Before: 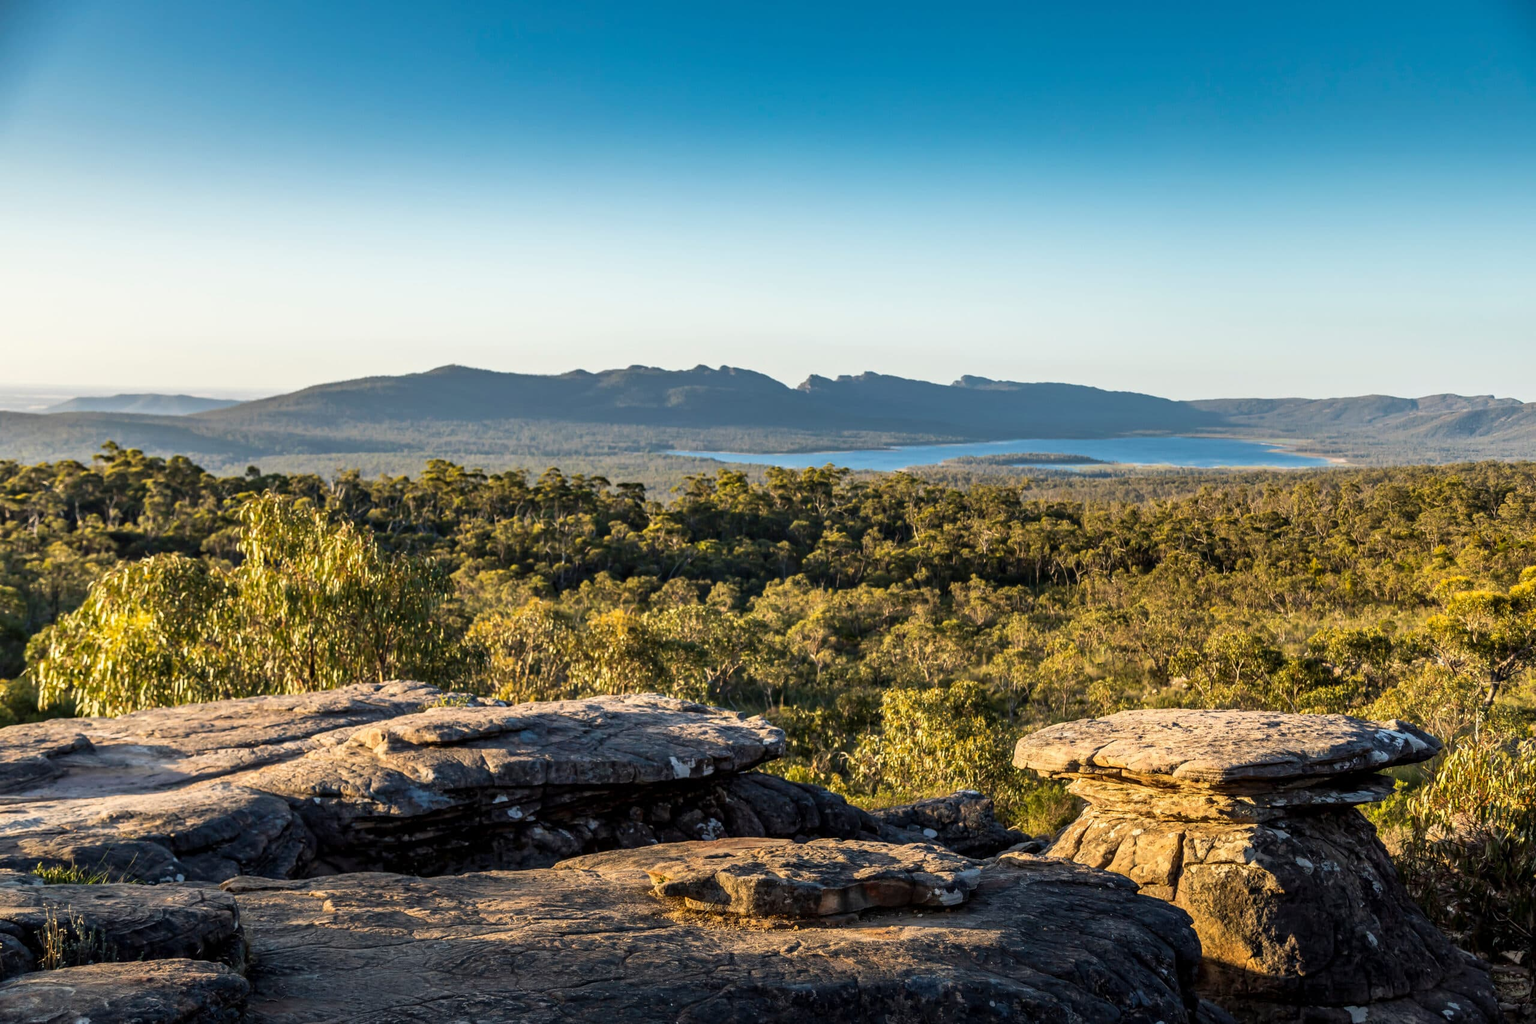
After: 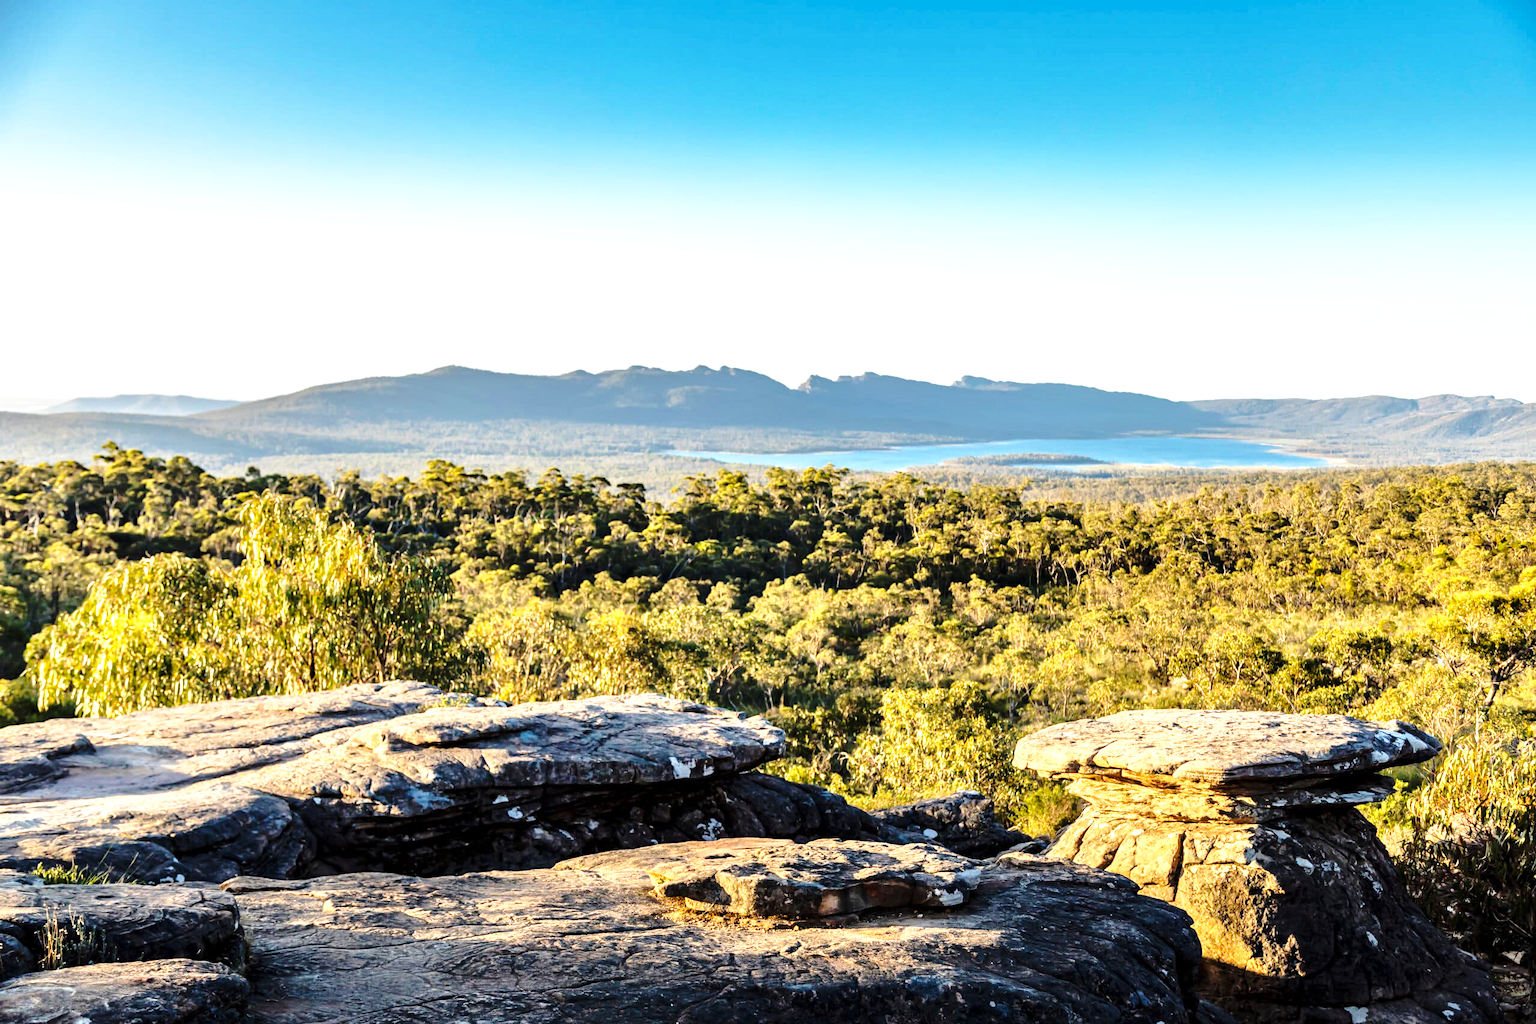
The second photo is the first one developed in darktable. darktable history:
base curve: curves: ch0 [(0, 0) (0.028, 0.03) (0.121, 0.232) (0.46, 0.748) (0.859, 0.968) (1, 1)], preserve colors none
levels: levels [0, 0.476, 0.951]
tone equalizer: -8 EV 0.001 EV, -7 EV -0.004 EV, -6 EV 0.009 EV, -5 EV 0.032 EV, -4 EV 0.276 EV, -3 EV 0.644 EV, -2 EV 0.584 EV, -1 EV 0.187 EV, +0 EV 0.024 EV
